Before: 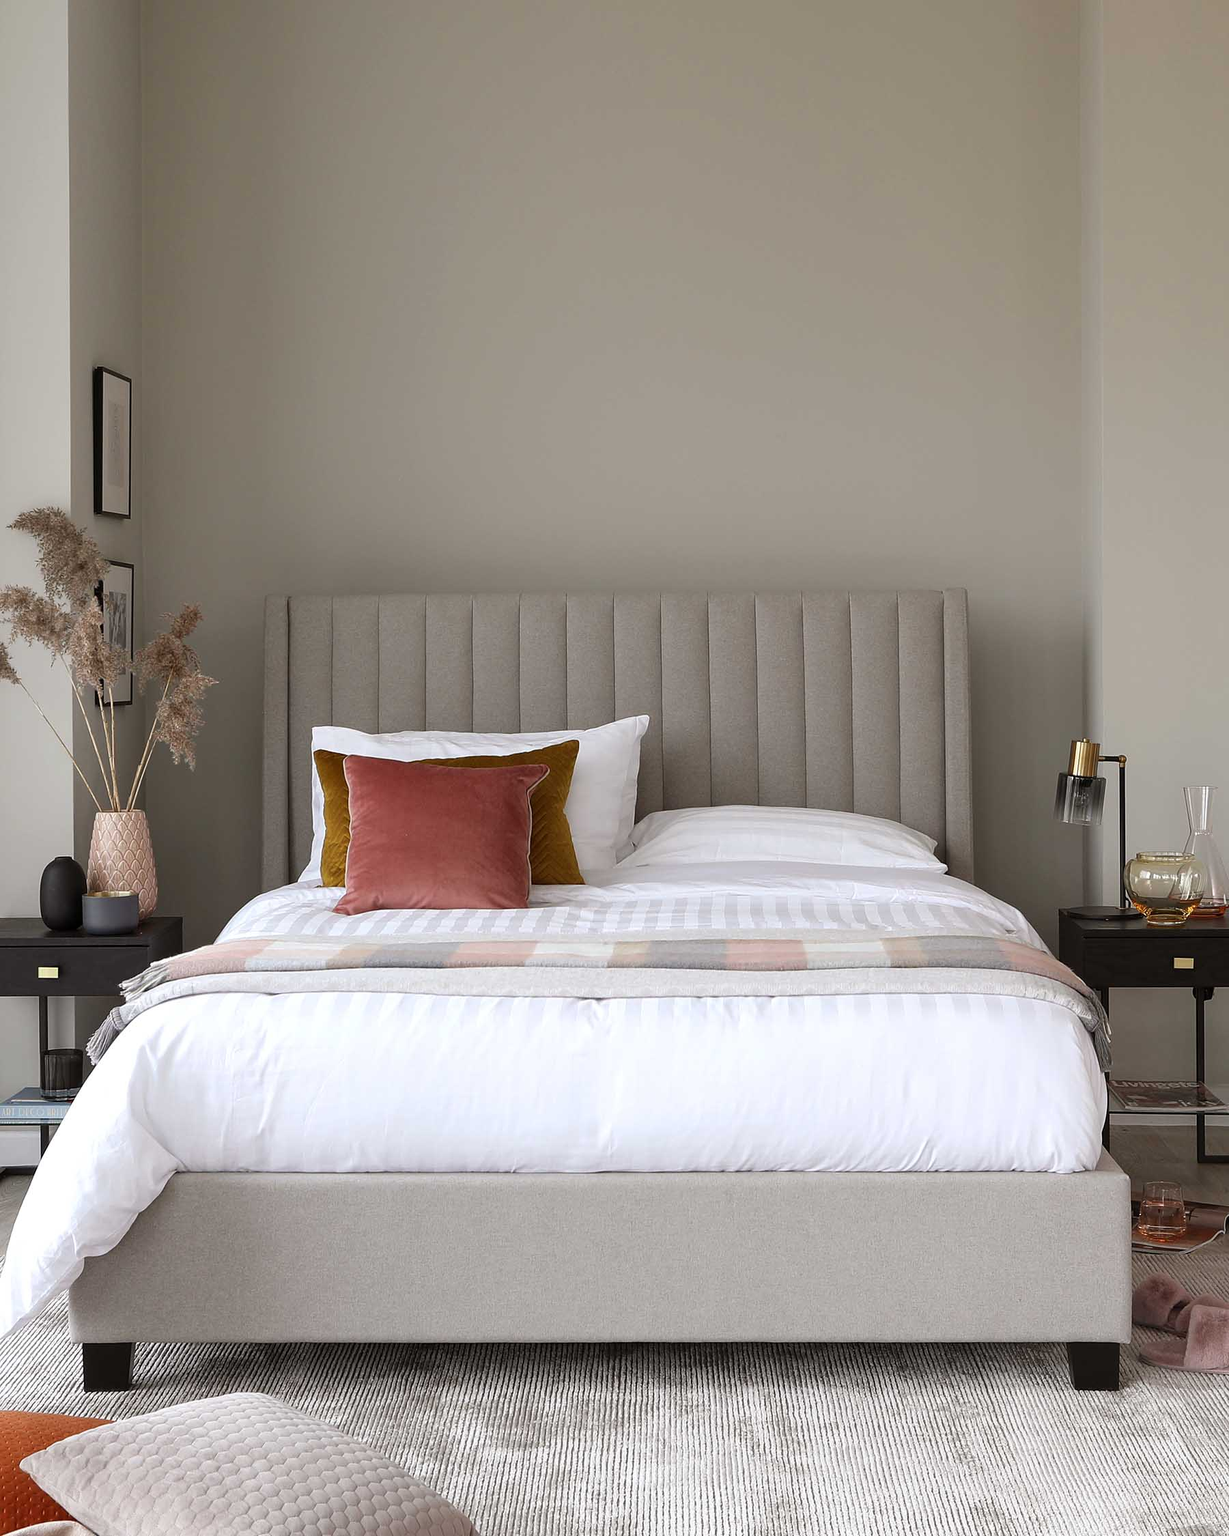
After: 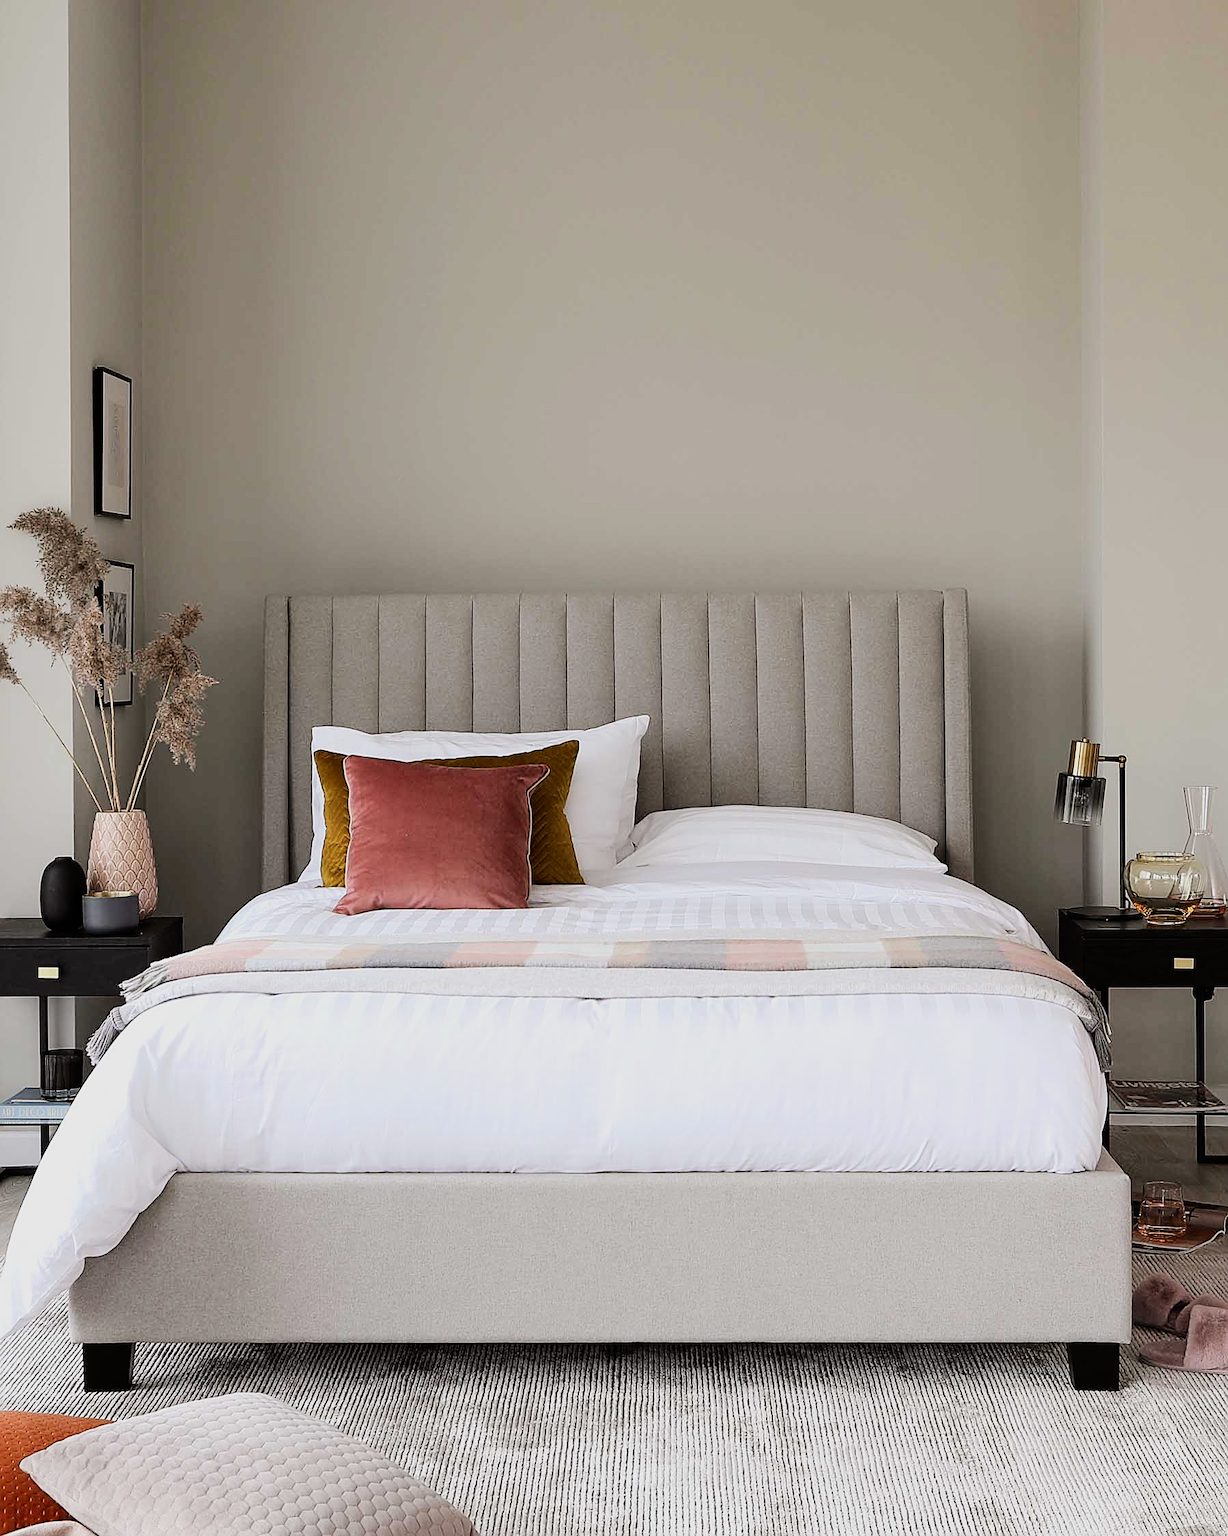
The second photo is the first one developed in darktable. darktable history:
contrast brightness saturation: contrast 0.1, brightness 0.03, saturation 0.09
filmic rgb: black relative exposure -7.65 EV, white relative exposure 4.56 EV, hardness 3.61
tone equalizer: -8 EV -0.417 EV, -7 EV -0.389 EV, -6 EV -0.333 EV, -5 EV -0.222 EV, -3 EV 0.222 EV, -2 EV 0.333 EV, -1 EV 0.389 EV, +0 EV 0.417 EV, edges refinement/feathering 500, mask exposure compensation -1.57 EV, preserve details no
sharpen: on, module defaults
